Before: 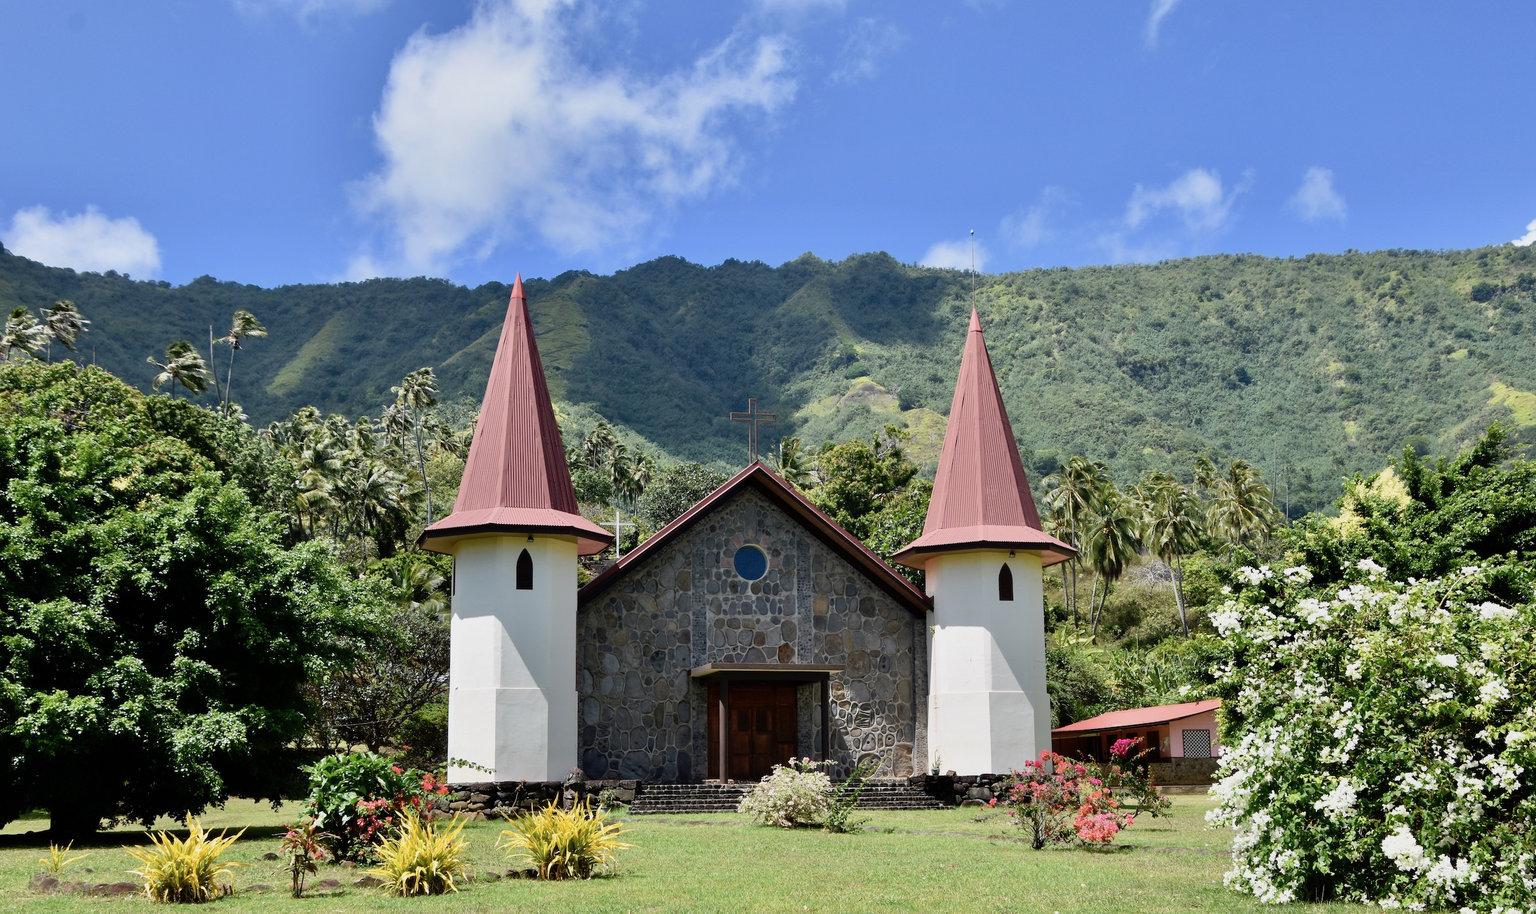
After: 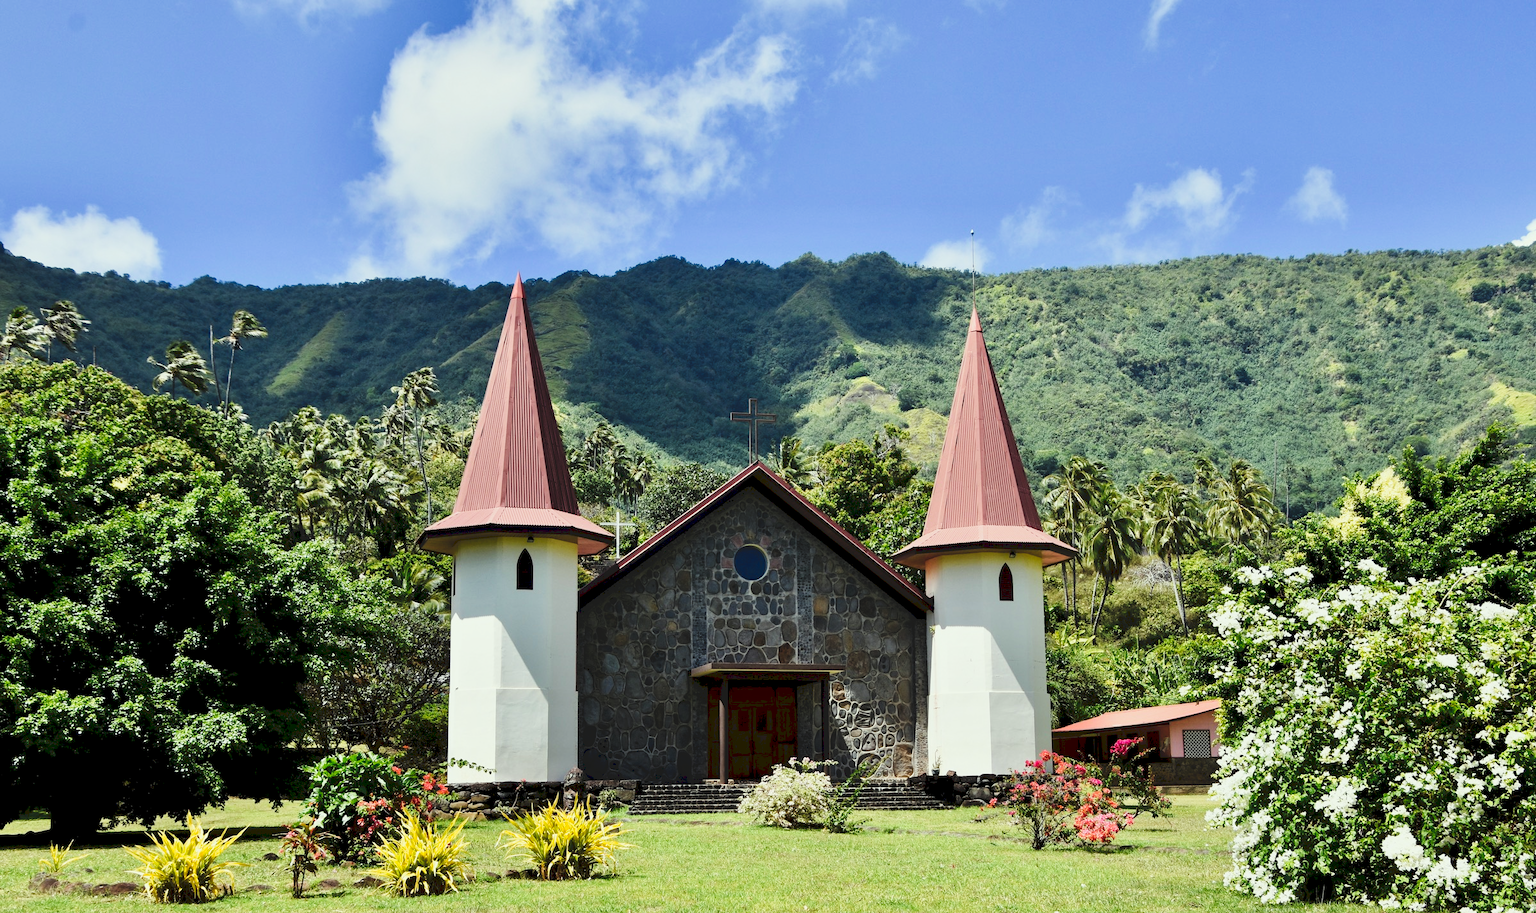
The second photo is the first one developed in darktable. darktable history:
tone curve: curves: ch0 [(0, 0) (0.003, 0.103) (0.011, 0.103) (0.025, 0.105) (0.044, 0.108) (0.069, 0.108) (0.1, 0.111) (0.136, 0.121) (0.177, 0.145) (0.224, 0.174) (0.277, 0.223) (0.335, 0.289) (0.399, 0.374) (0.468, 0.47) (0.543, 0.579) (0.623, 0.687) (0.709, 0.787) (0.801, 0.879) (0.898, 0.942) (1, 1)], preserve colors none
color correction: highlights a* -4.54, highlights b* 5.03, saturation 0.952
